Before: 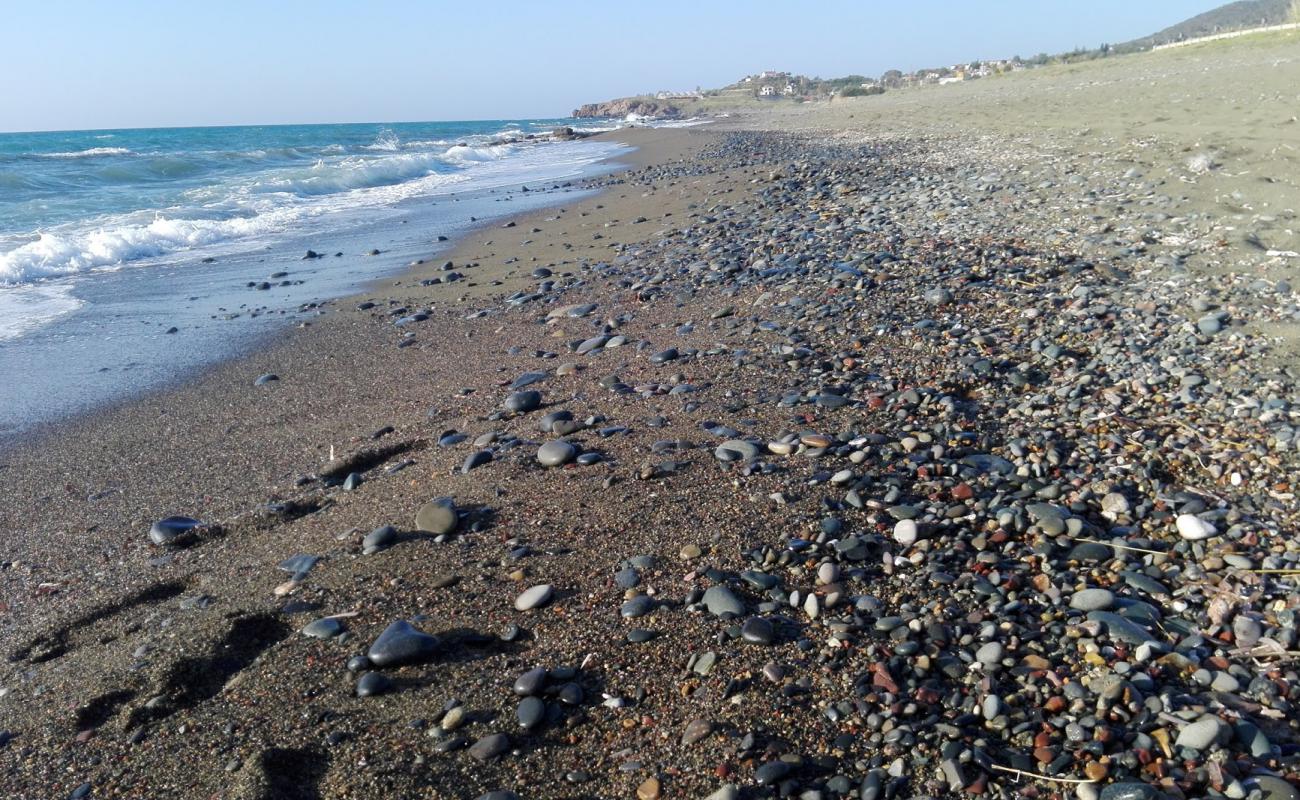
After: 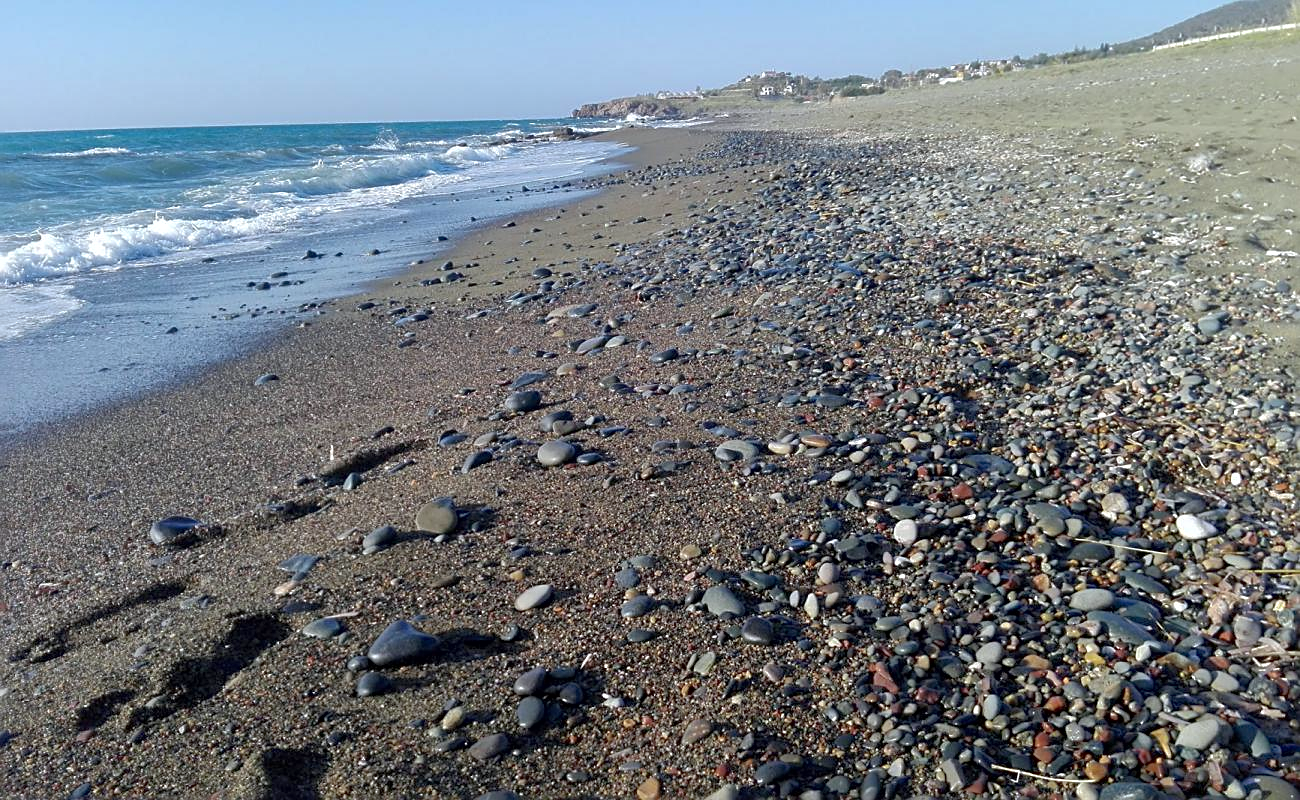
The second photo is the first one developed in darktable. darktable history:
sharpen: on, module defaults
white balance: red 0.982, blue 1.018
local contrast: mode bilateral grid, contrast 20, coarseness 50, detail 120%, midtone range 0.2
shadows and highlights: on, module defaults
